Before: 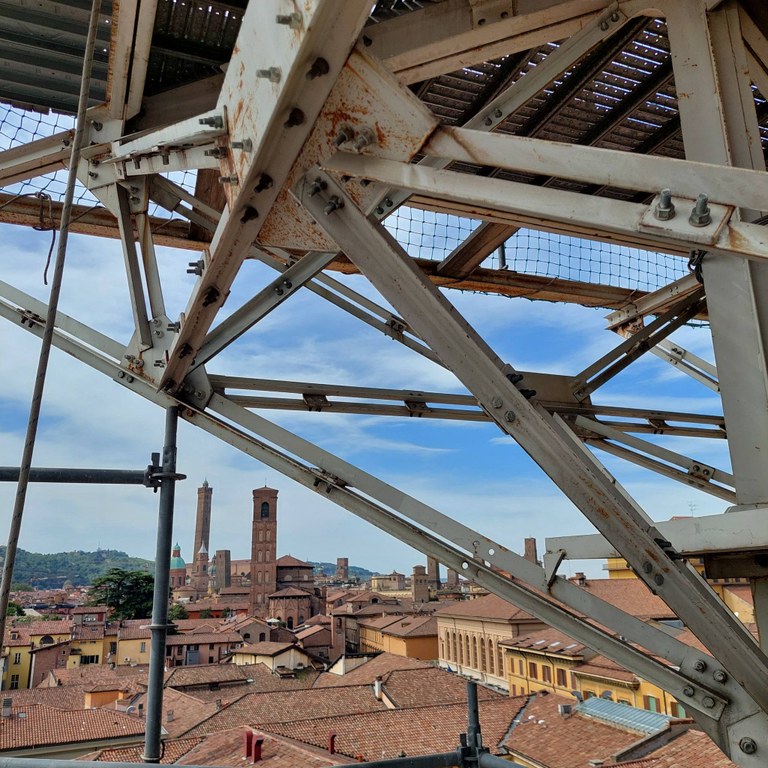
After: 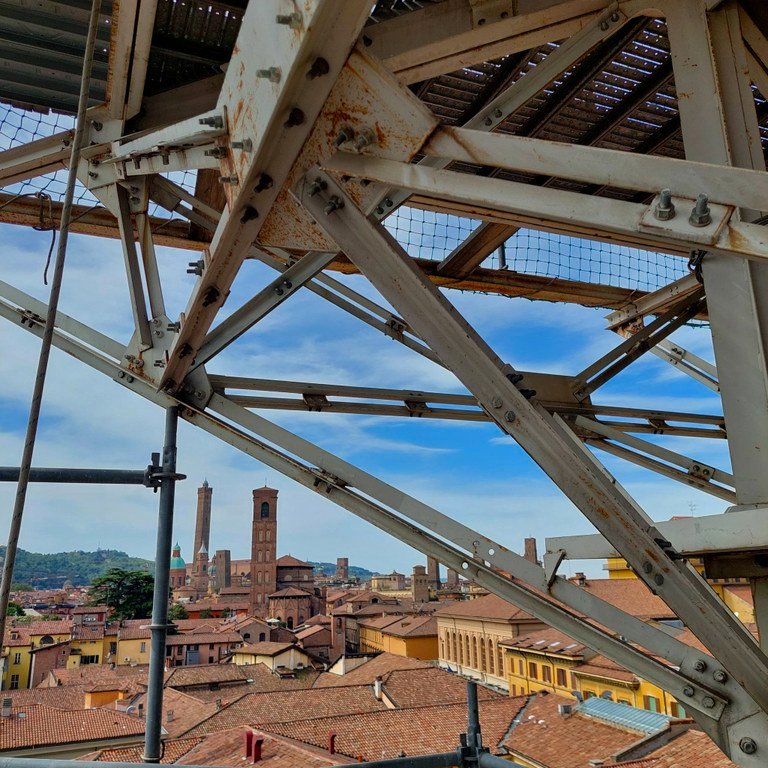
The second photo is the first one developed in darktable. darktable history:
graduated density: on, module defaults
color balance rgb: perceptual saturation grading › global saturation 20%, global vibrance 20%
